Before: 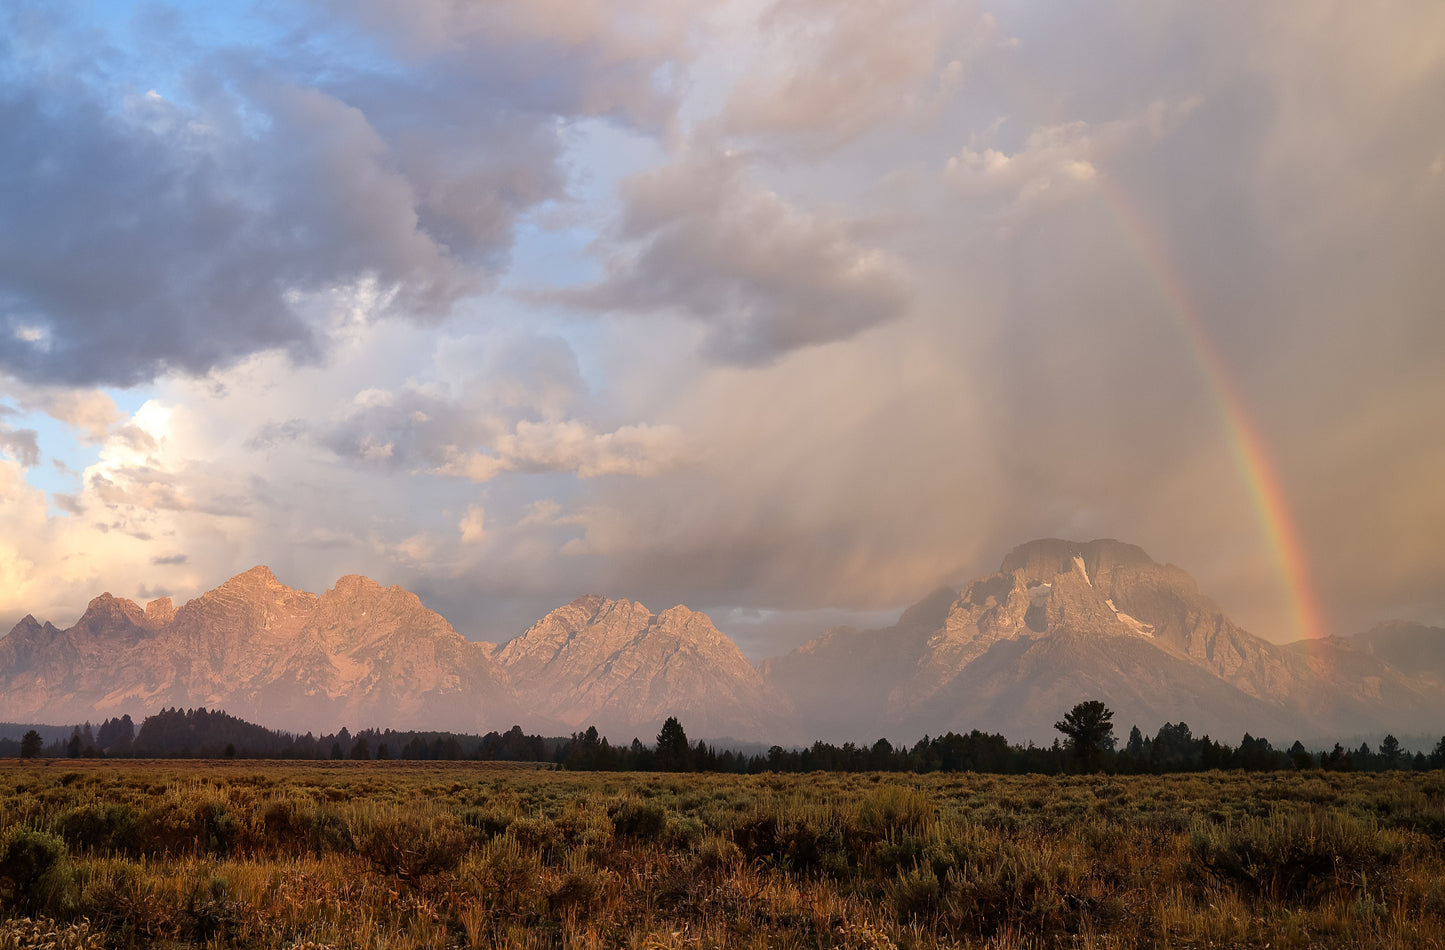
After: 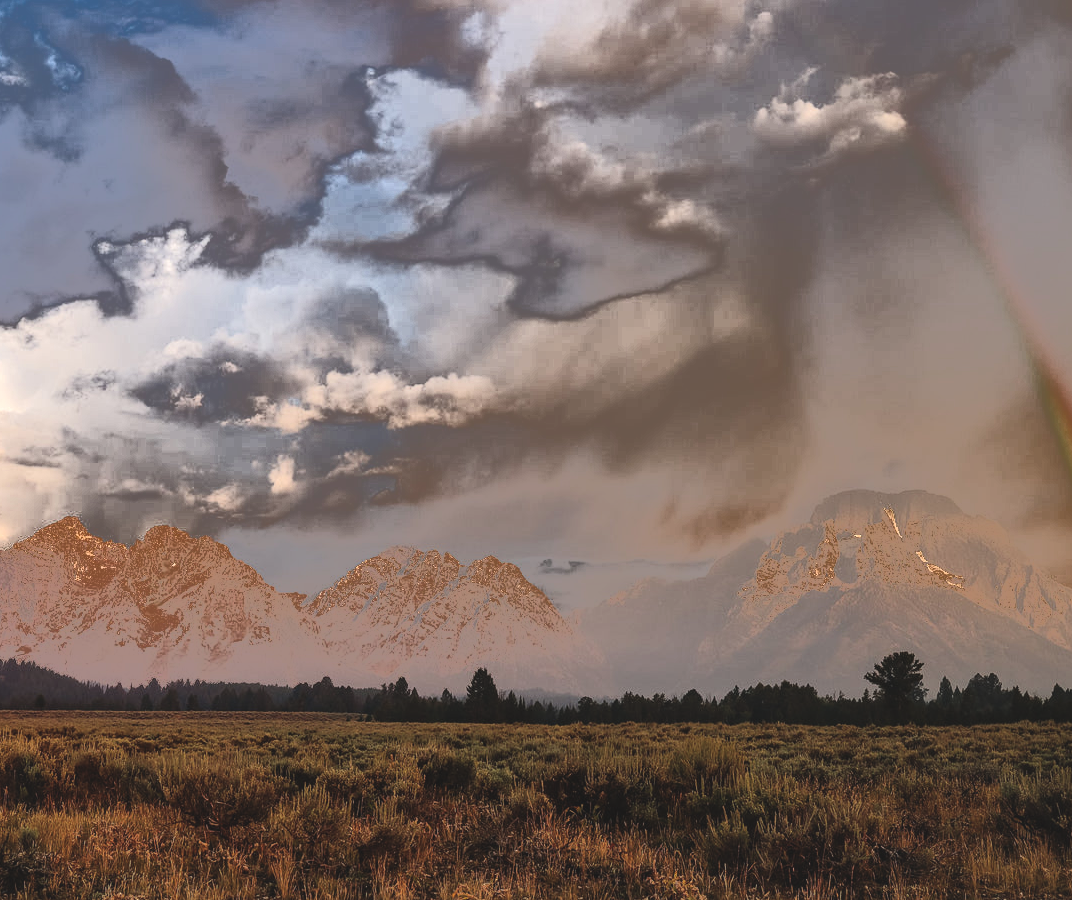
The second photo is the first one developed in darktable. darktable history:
crop and rotate: left 13.15%, top 5.251%, right 12.609%
tone equalizer: on, module defaults
fill light: exposure -0.73 EV, center 0.69, width 2.2
exposure: black level correction -0.015, compensate highlight preservation false
local contrast: detail 130%
